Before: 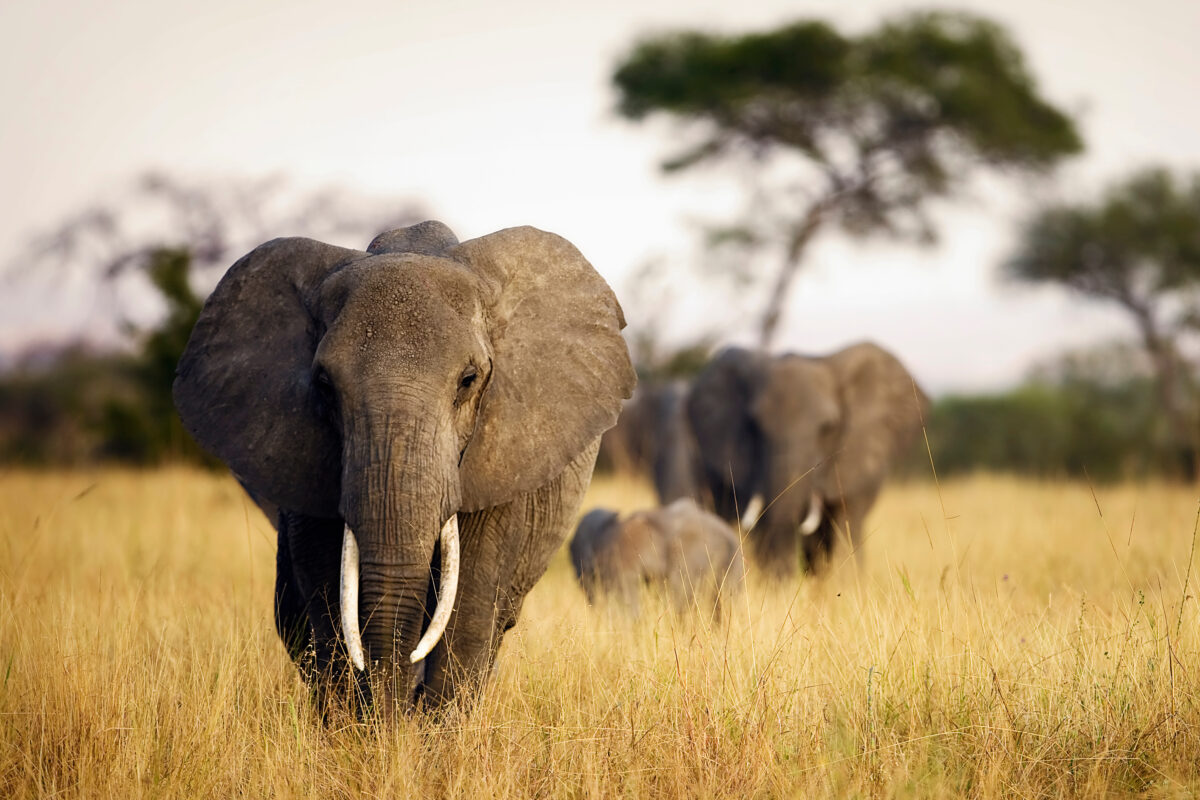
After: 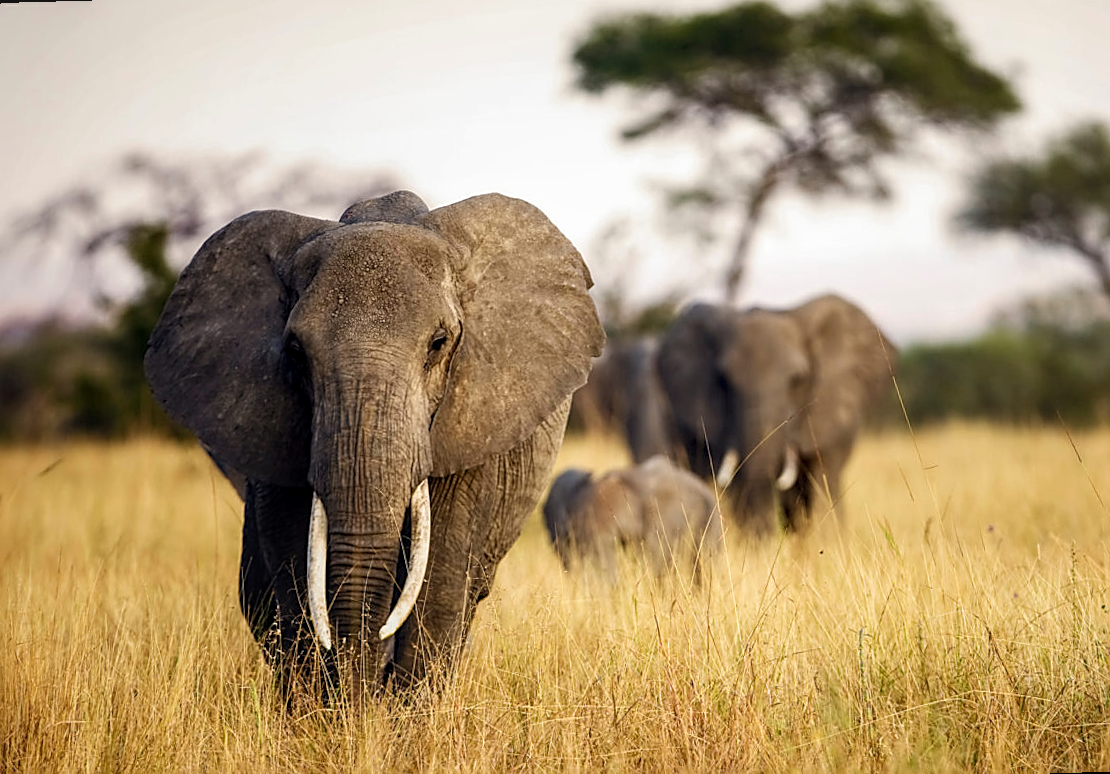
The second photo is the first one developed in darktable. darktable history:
rotate and perspective: rotation -1.68°, lens shift (vertical) -0.146, crop left 0.049, crop right 0.912, crop top 0.032, crop bottom 0.96
sharpen: on, module defaults
local contrast: on, module defaults
